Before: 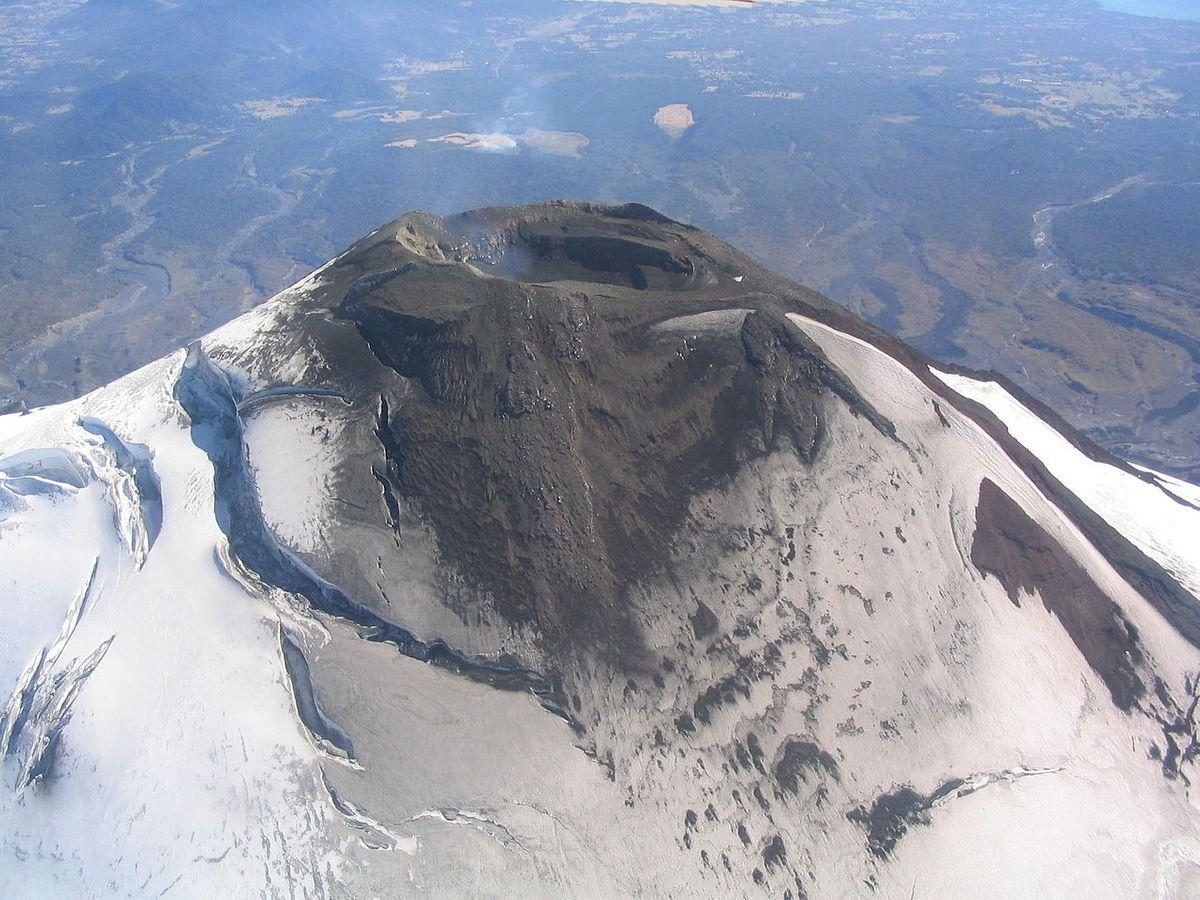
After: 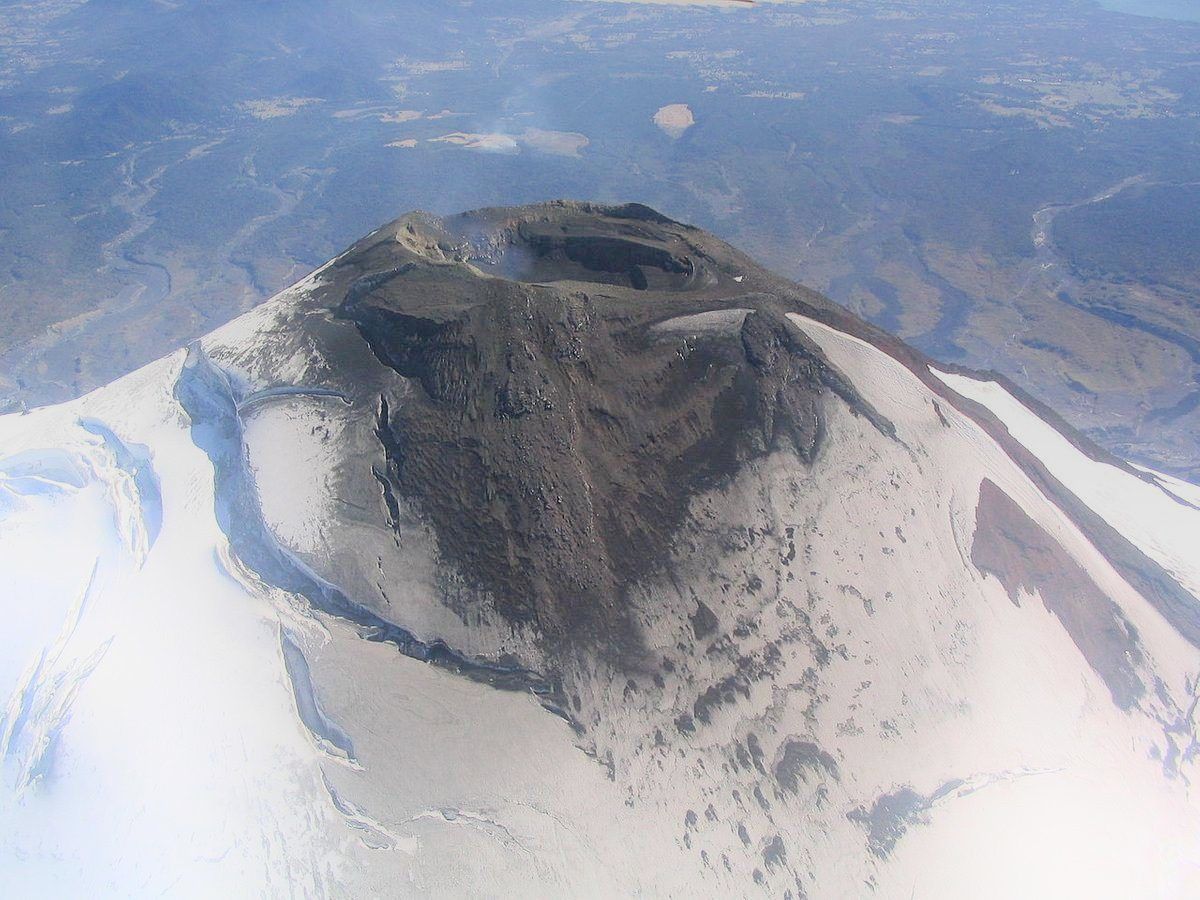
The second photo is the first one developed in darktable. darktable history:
filmic rgb: black relative exposure -7.65 EV, white relative exposure 4.56 EV, hardness 3.61
bloom: threshold 82.5%, strength 16.25%
velvia: strength 6%
